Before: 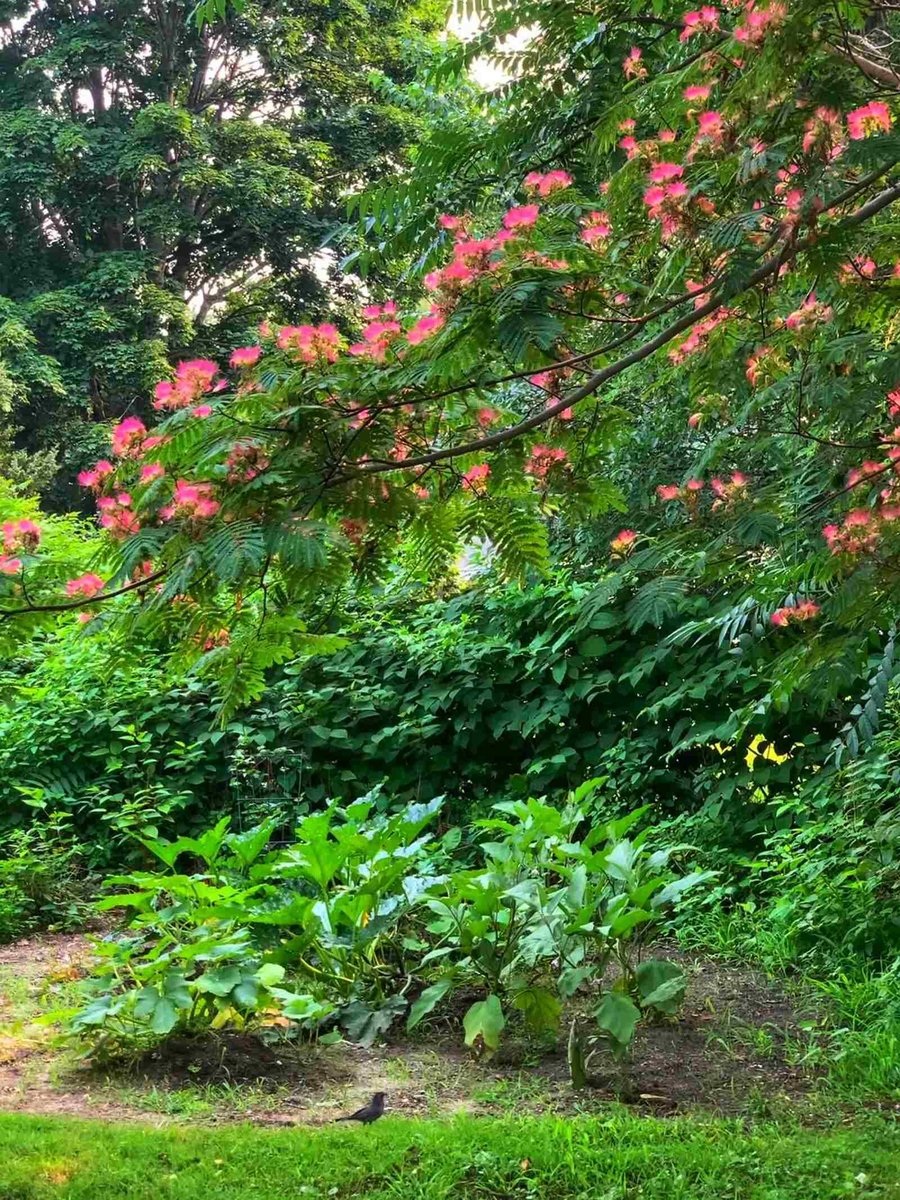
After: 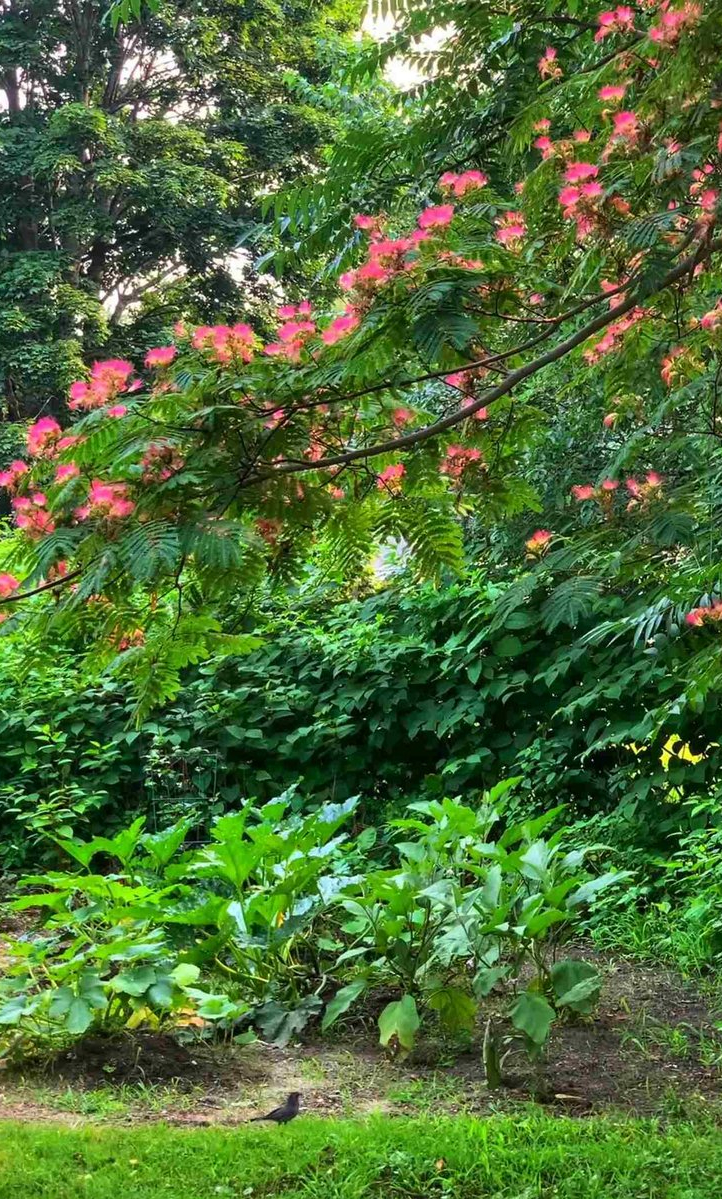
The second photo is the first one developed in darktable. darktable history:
crop and rotate: left 9.531%, right 10.167%
